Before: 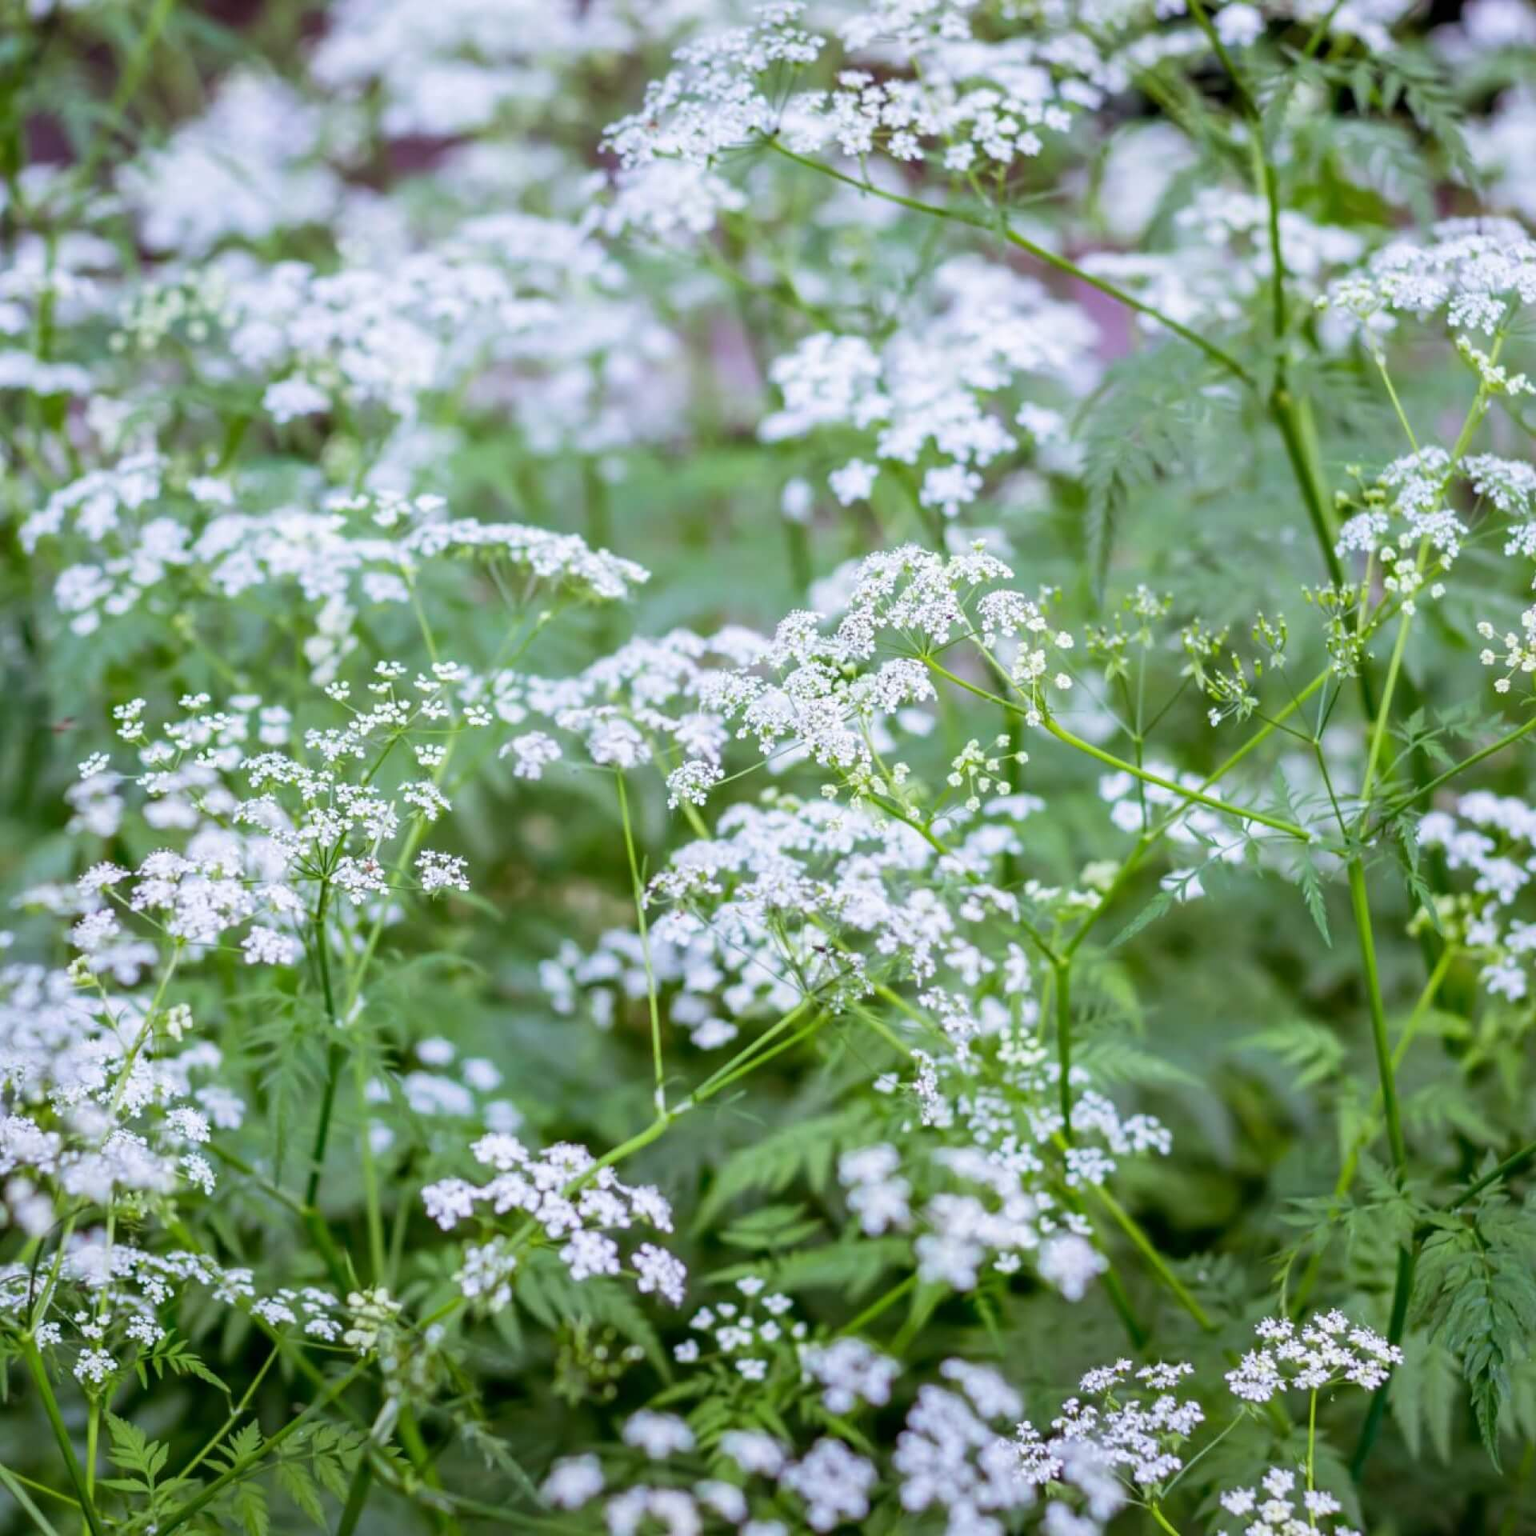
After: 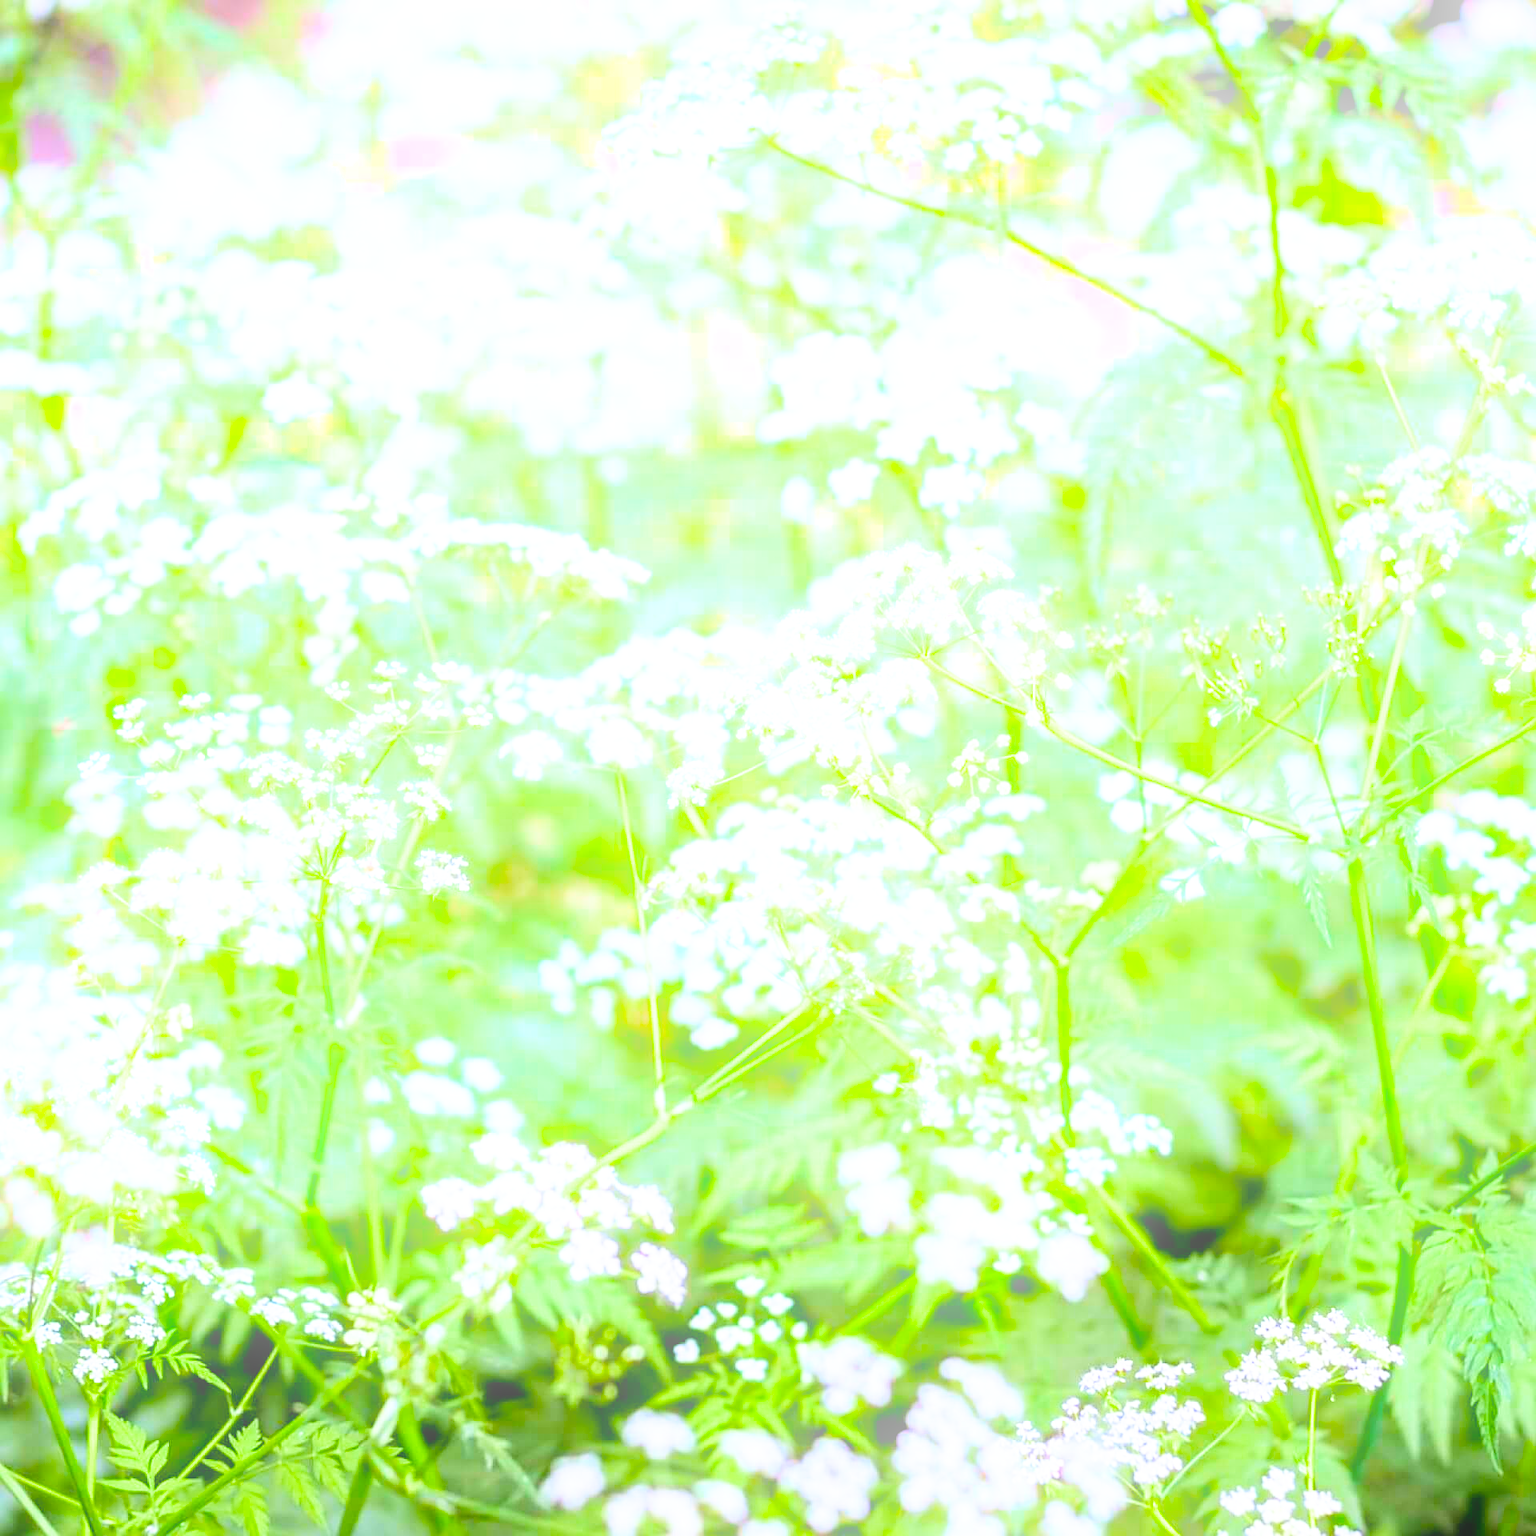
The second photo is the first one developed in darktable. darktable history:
bloom: on, module defaults
sharpen: on, module defaults
filmic rgb: black relative exposure -7.75 EV, white relative exposure 4.4 EV, threshold 3 EV, target black luminance 0%, hardness 3.76, latitude 50.51%, contrast 1.074, highlights saturation mix 10%, shadows ↔ highlights balance -0.22%, color science v4 (2020), enable highlight reconstruction true
exposure: exposure 2 EV, compensate exposure bias true, compensate highlight preservation false
